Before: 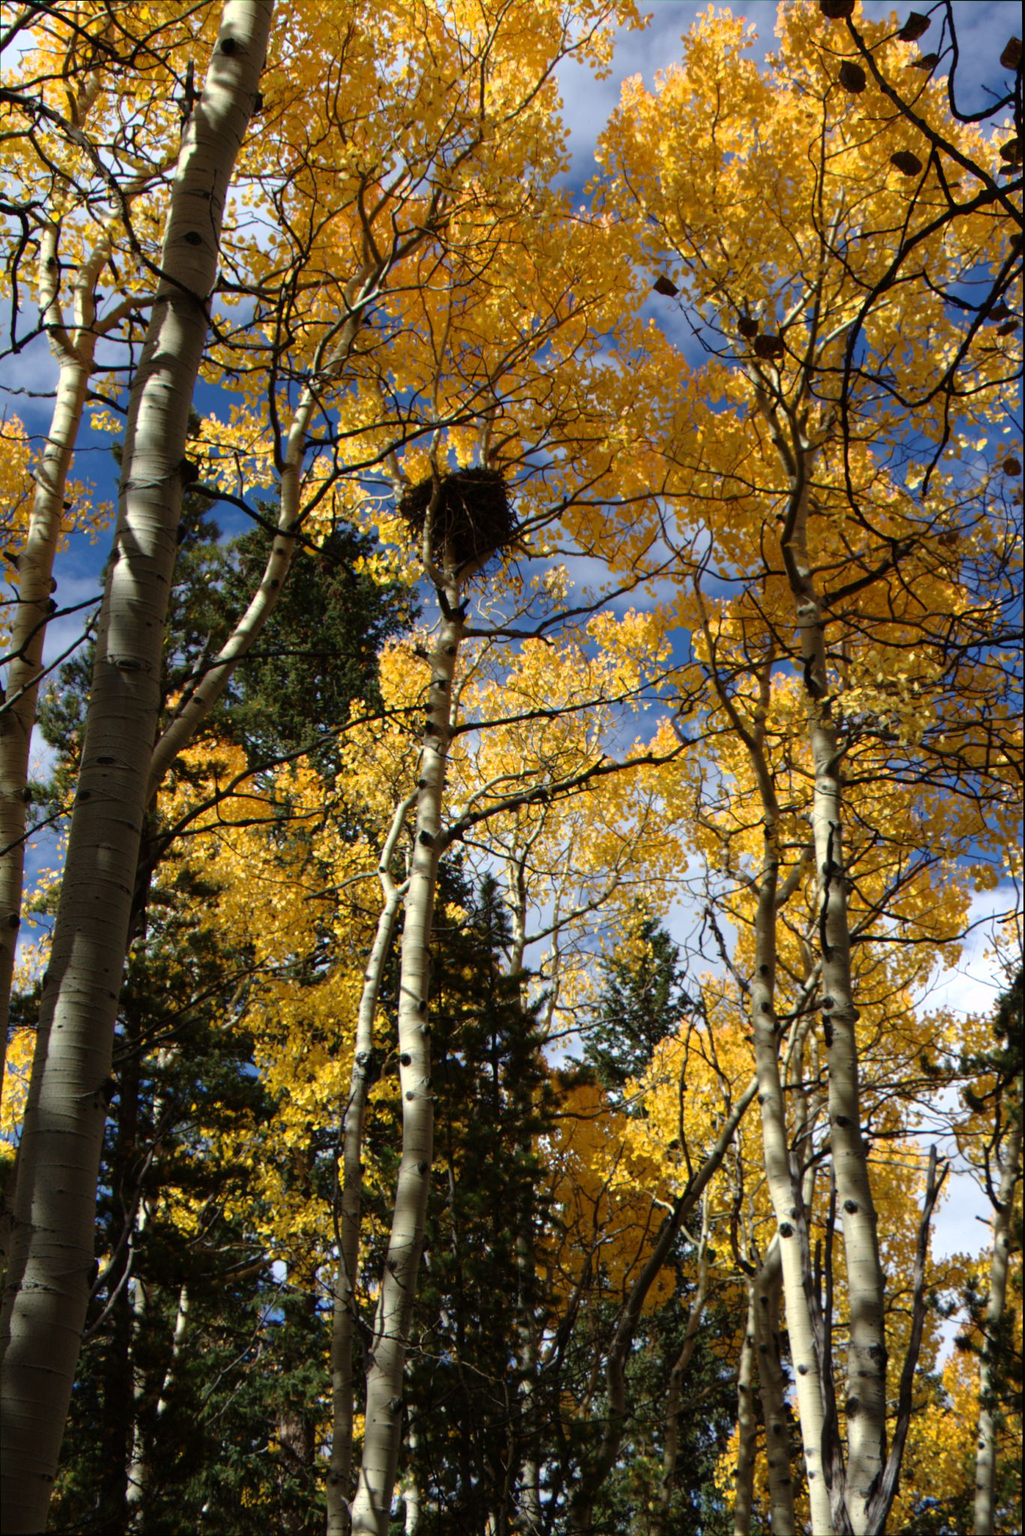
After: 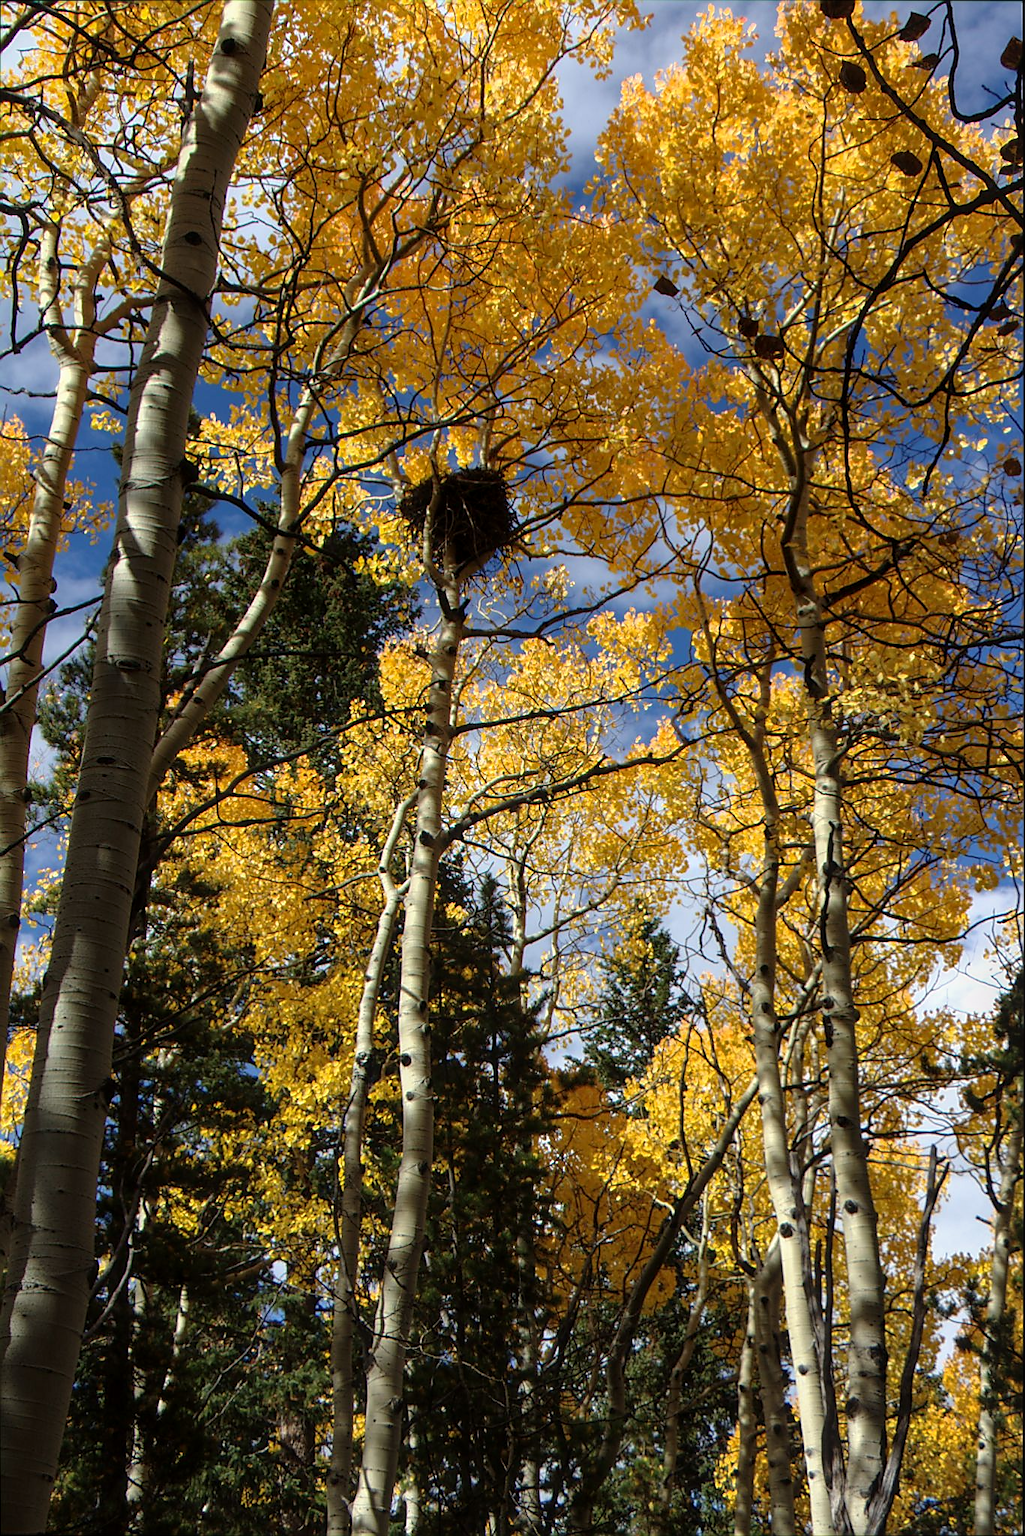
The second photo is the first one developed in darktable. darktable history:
sharpen: radius 1.428, amount 1.232, threshold 0.756
local contrast: on, module defaults
contrast equalizer: octaves 7, y [[0.502, 0.517, 0.543, 0.576, 0.611, 0.631], [0.5 ×6], [0.5 ×6], [0 ×6], [0 ×6]], mix -0.318
